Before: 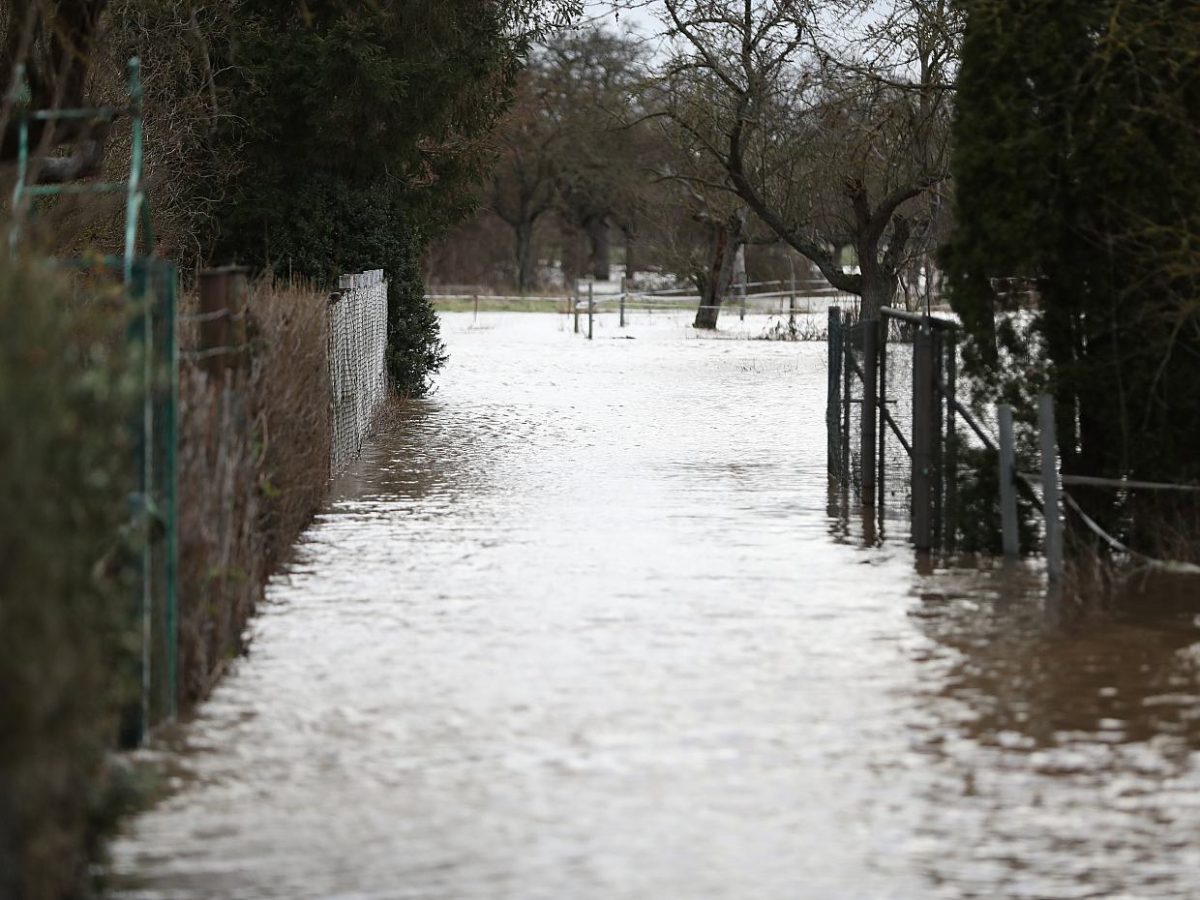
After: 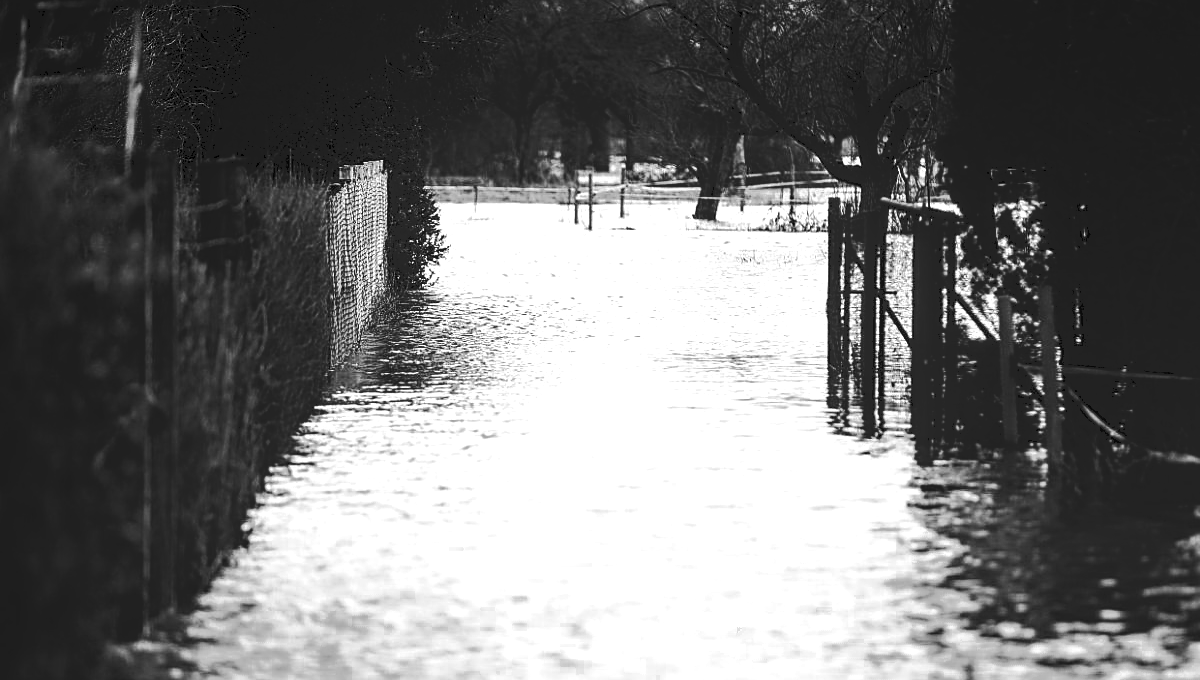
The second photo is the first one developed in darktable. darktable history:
crop and rotate: top 12.178%, bottom 12.243%
tone equalizer: -8 EV -0.714 EV, -7 EV -0.678 EV, -6 EV -0.634 EV, -5 EV -0.368 EV, -3 EV 0.384 EV, -2 EV 0.6 EV, -1 EV 0.675 EV, +0 EV 0.721 EV, smoothing diameter 2.11%, edges refinement/feathering 18.83, mask exposure compensation -1.57 EV, filter diffusion 5
exposure: exposure -0.058 EV, compensate highlight preservation false
local contrast: on, module defaults
tone curve: curves: ch0 [(0, 0) (0.003, 0.096) (0.011, 0.096) (0.025, 0.098) (0.044, 0.099) (0.069, 0.106) (0.1, 0.128) (0.136, 0.153) (0.177, 0.186) (0.224, 0.218) (0.277, 0.265) (0.335, 0.316) (0.399, 0.374) (0.468, 0.445) (0.543, 0.526) (0.623, 0.605) (0.709, 0.681) (0.801, 0.758) (0.898, 0.819) (1, 1)], preserve colors none
sharpen: on, module defaults
contrast brightness saturation: contrast 0.283
color zones: curves: ch0 [(0.002, 0.589) (0.107, 0.484) (0.146, 0.249) (0.217, 0.352) (0.309, 0.525) (0.39, 0.404) (0.455, 0.169) (0.597, 0.055) (0.724, 0.212) (0.775, 0.691) (0.869, 0.571) (1, 0.587)]; ch1 [(0, 0) (0.143, 0) (0.286, 0) (0.429, 0) (0.571, 0) (0.714, 0) (0.857, 0)]
